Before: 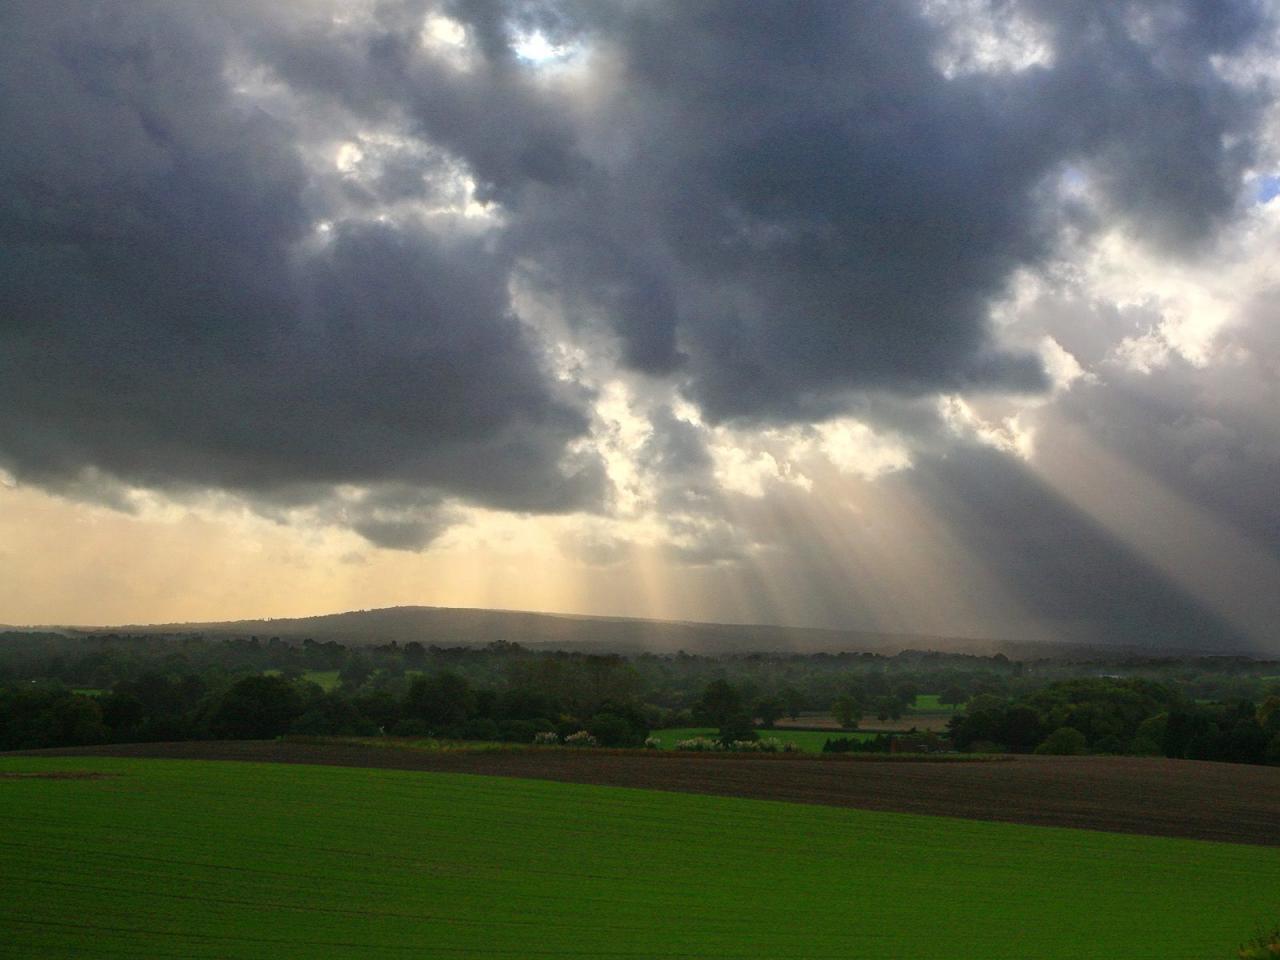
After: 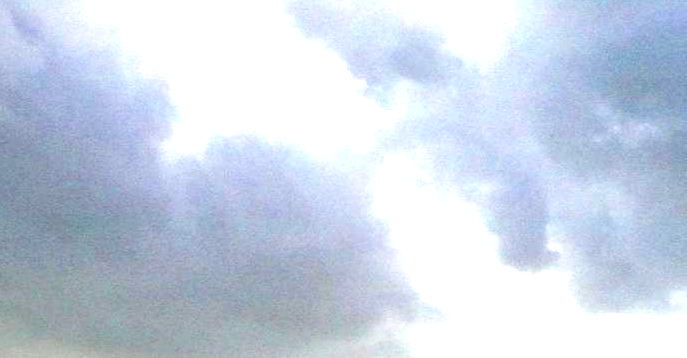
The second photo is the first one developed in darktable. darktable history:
crop: left 10.136%, top 10.684%, right 36.177%, bottom 51.979%
exposure: black level correction 0, exposure 1.939 EV, compensate exposure bias true, compensate highlight preservation false
levels: black 0.047%, levels [0, 0.43, 0.859]
